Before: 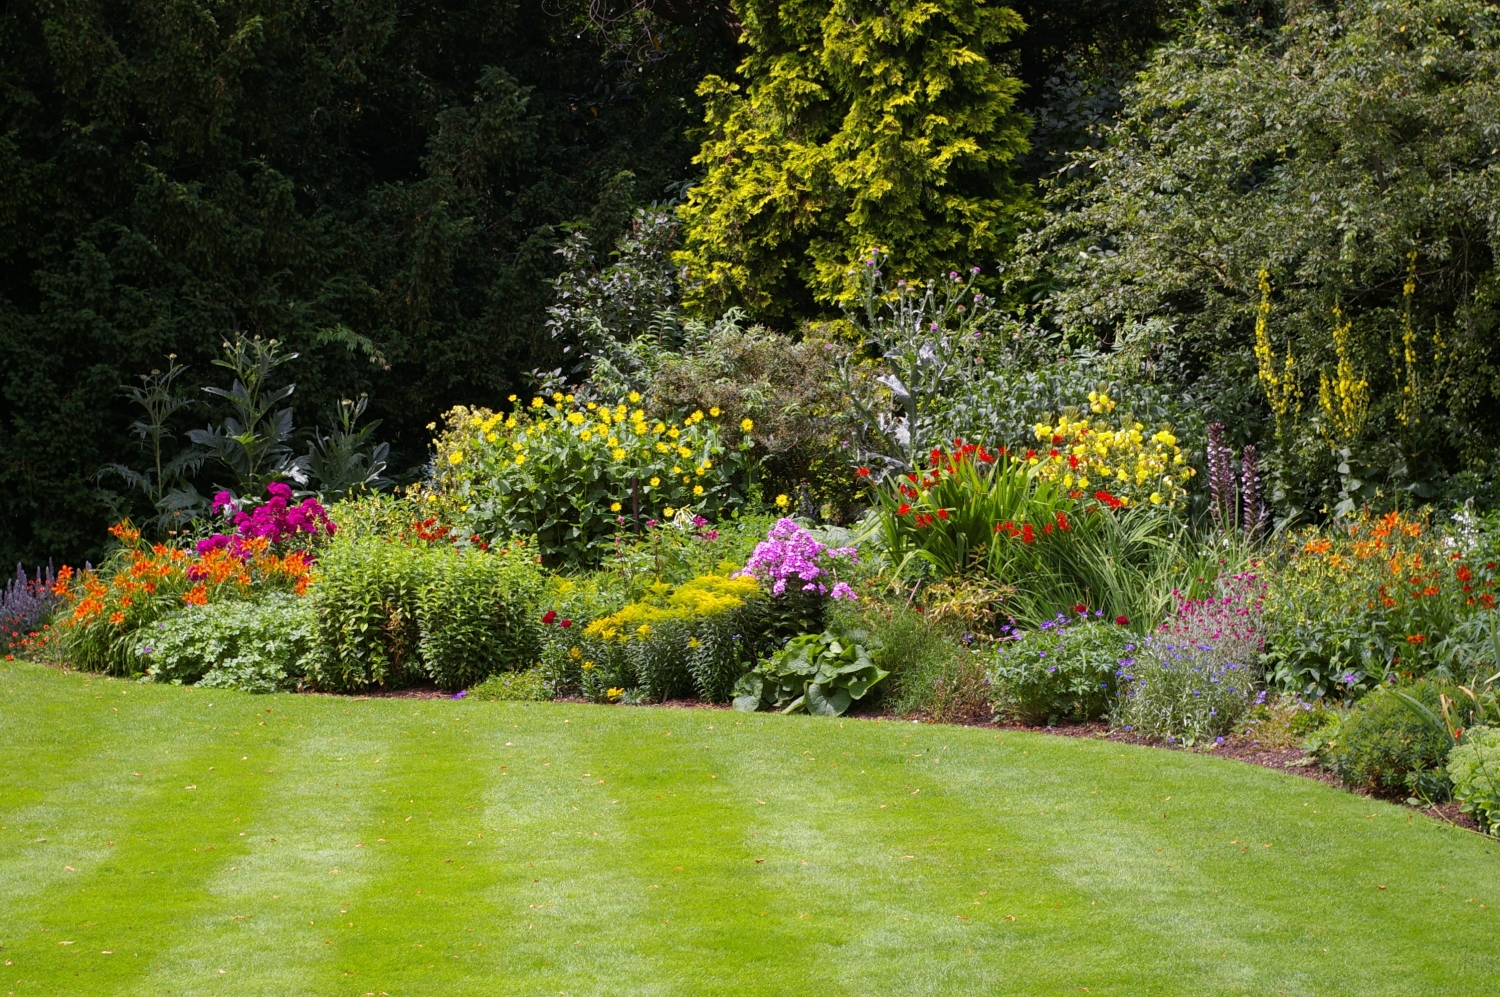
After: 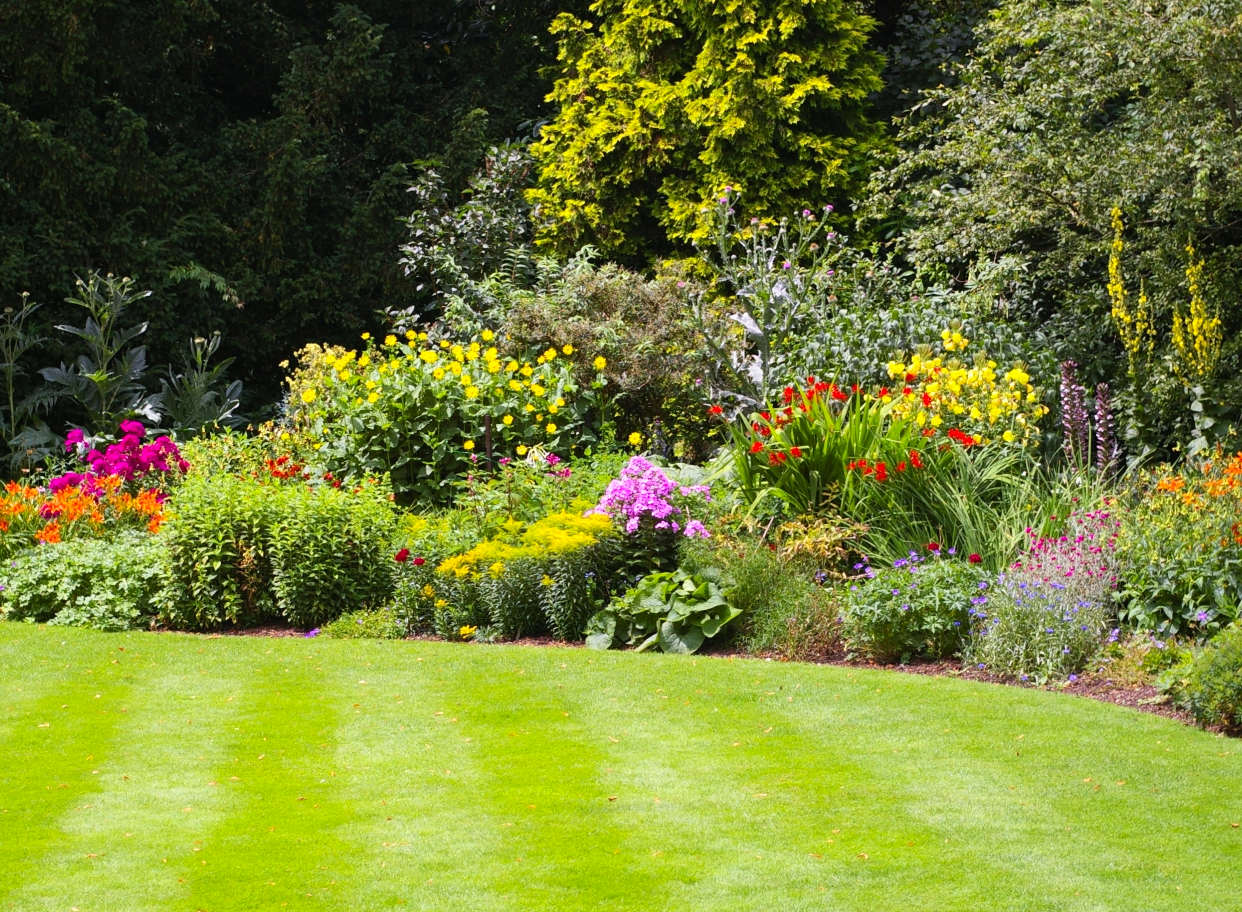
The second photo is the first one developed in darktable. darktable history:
contrast brightness saturation: contrast 0.2, brightness 0.16, saturation 0.22
crop: left 9.807%, top 6.259%, right 7.334%, bottom 2.177%
